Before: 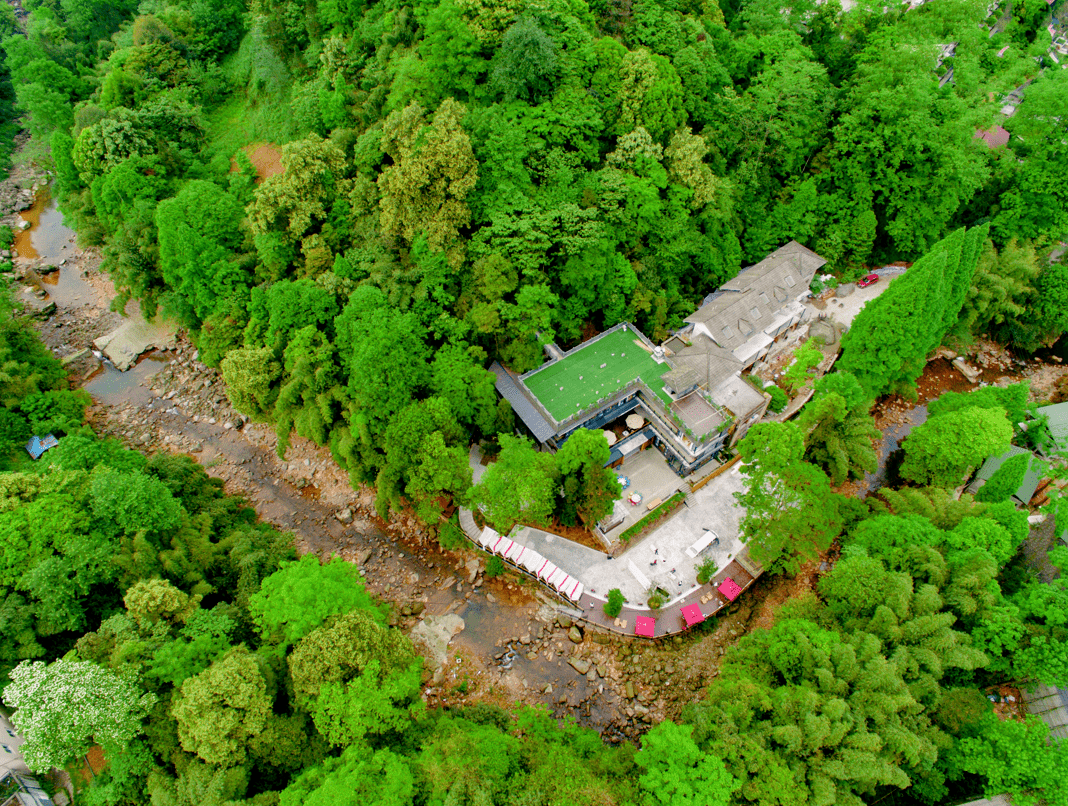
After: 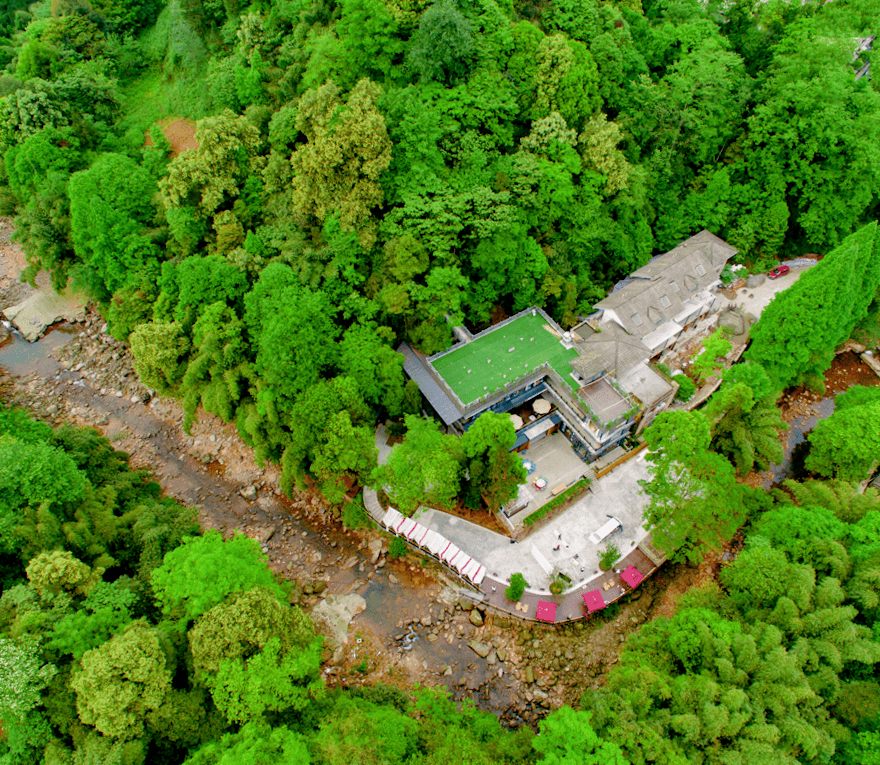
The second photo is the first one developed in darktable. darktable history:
rotate and perspective: rotation 1.57°, crop left 0.018, crop right 0.982, crop top 0.039, crop bottom 0.961
crop: left 8.026%, right 7.374%
color zones: curves: ch0 [(0.068, 0.464) (0.25, 0.5) (0.48, 0.508) (0.75, 0.536) (0.886, 0.476) (0.967, 0.456)]; ch1 [(0.066, 0.456) (0.25, 0.5) (0.616, 0.508) (0.746, 0.56) (0.934, 0.444)]
